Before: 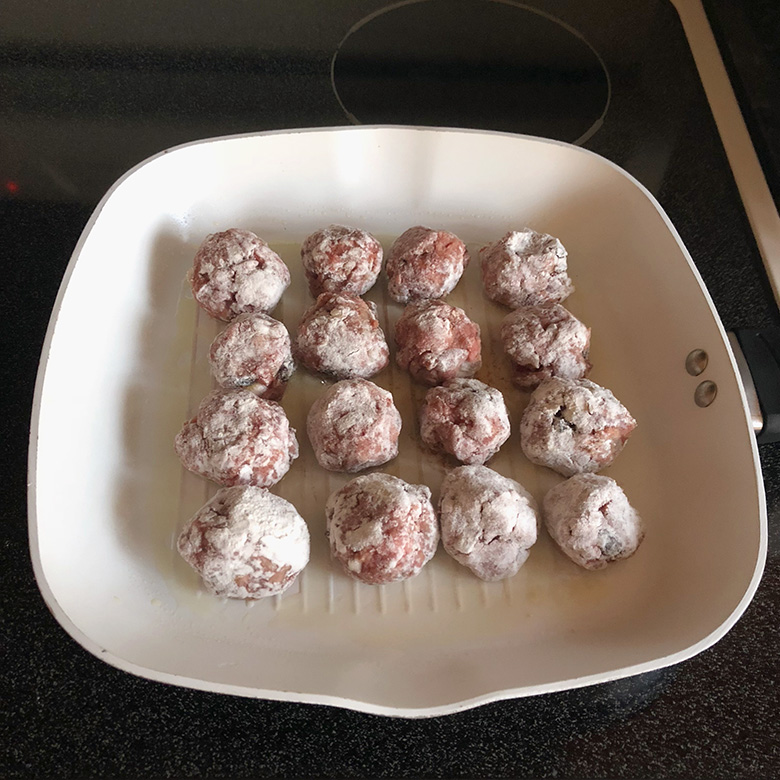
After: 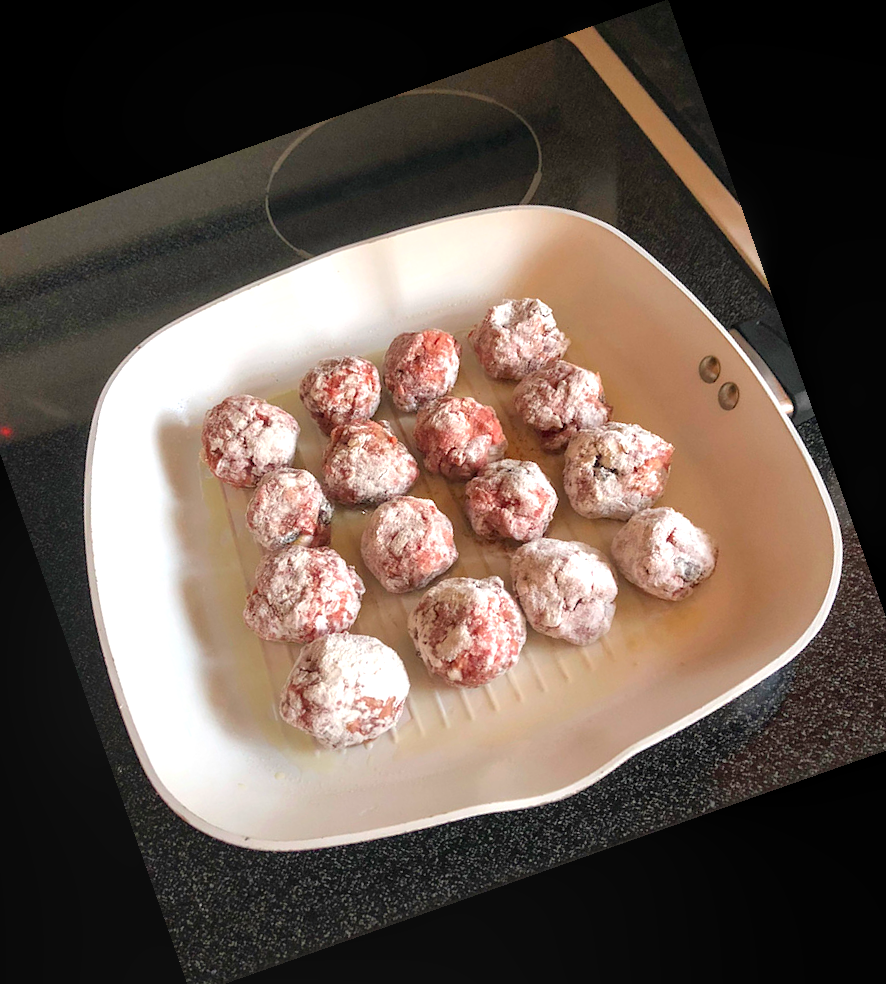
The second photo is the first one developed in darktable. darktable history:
exposure: black level correction 0.001, exposure 0.5 EV, compensate exposure bias true, compensate highlight preservation false
local contrast: on, module defaults
white balance: emerald 1
contrast brightness saturation: brightness 0.09, saturation 0.19
crop and rotate: angle 19.43°, left 6.812%, right 4.125%, bottom 1.087%
